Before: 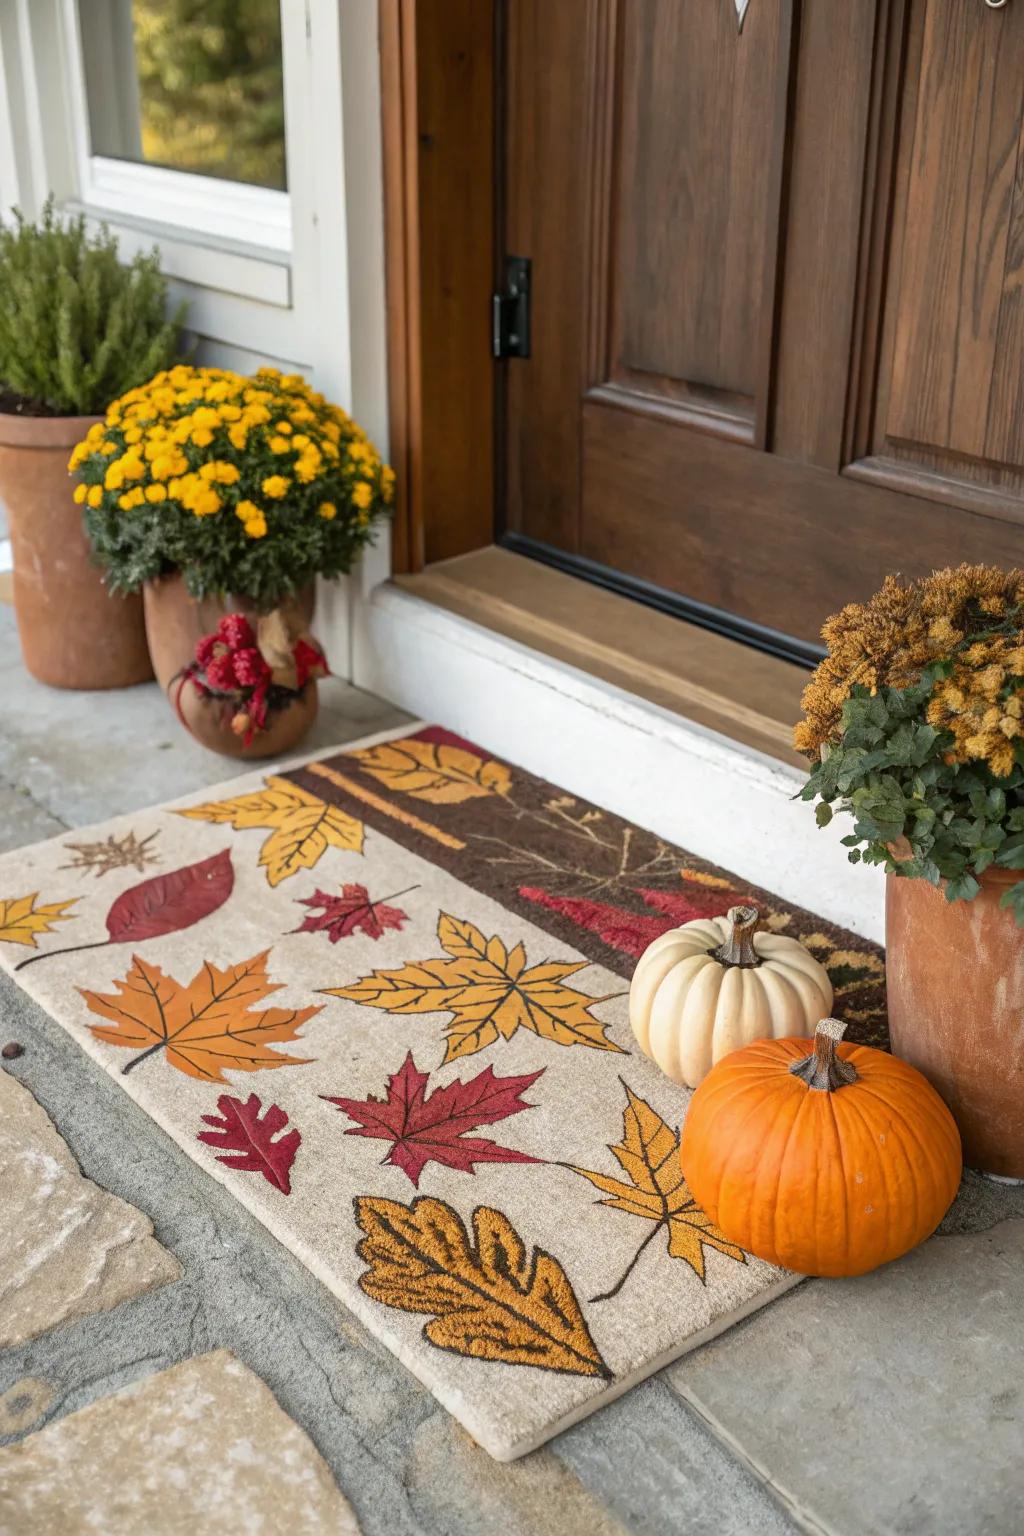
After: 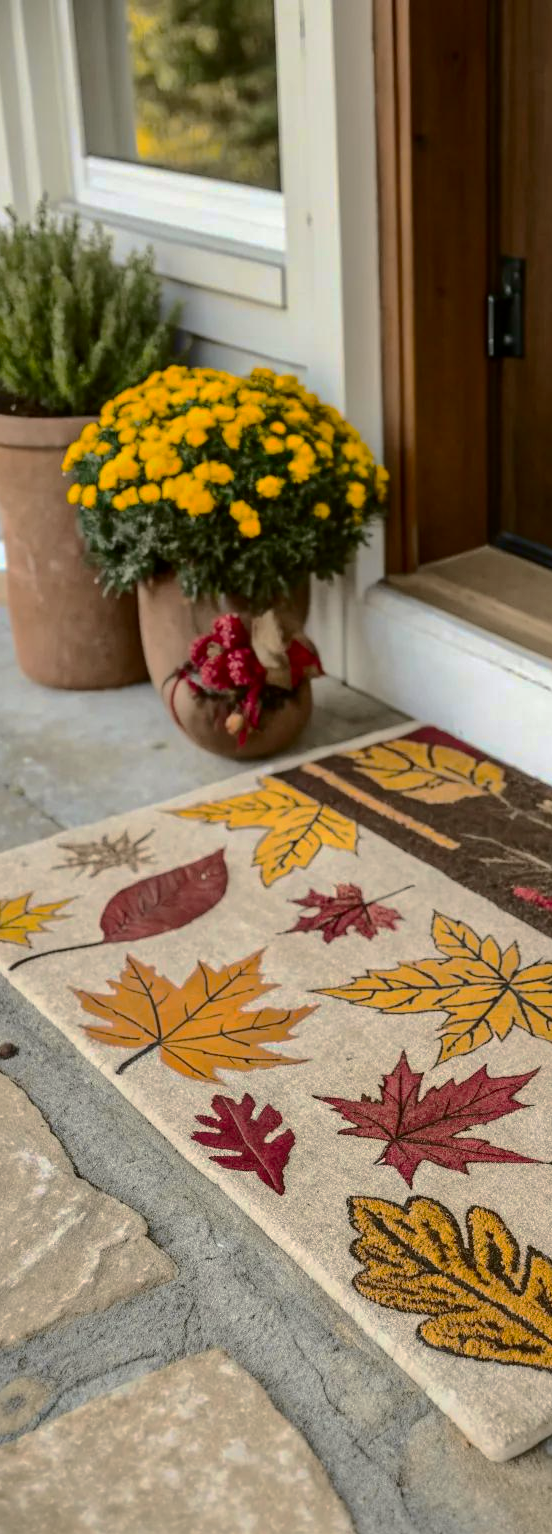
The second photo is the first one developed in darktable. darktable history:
crop: left 0.658%, right 45.416%, bottom 0.089%
base curve: curves: ch0 [(0, 0) (0.826, 0.587) (1, 1)], preserve colors none
local contrast: mode bilateral grid, contrast 21, coarseness 49, detail 119%, midtone range 0.2
tone curve: curves: ch0 [(0, 0.011) (0.104, 0.085) (0.236, 0.234) (0.398, 0.507) (0.498, 0.621) (0.65, 0.757) (0.835, 0.883) (1, 0.961)]; ch1 [(0, 0) (0.353, 0.344) (0.43, 0.401) (0.479, 0.476) (0.502, 0.502) (0.54, 0.542) (0.602, 0.613) (0.638, 0.668) (0.693, 0.727) (1, 1)]; ch2 [(0, 0) (0.34, 0.314) (0.434, 0.43) (0.5, 0.506) (0.521, 0.54) (0.54, 0.56) (0.595, 0.613) (0.644, 0.729) (1, 1)], color space Lab, independent channels, preserve colors none
